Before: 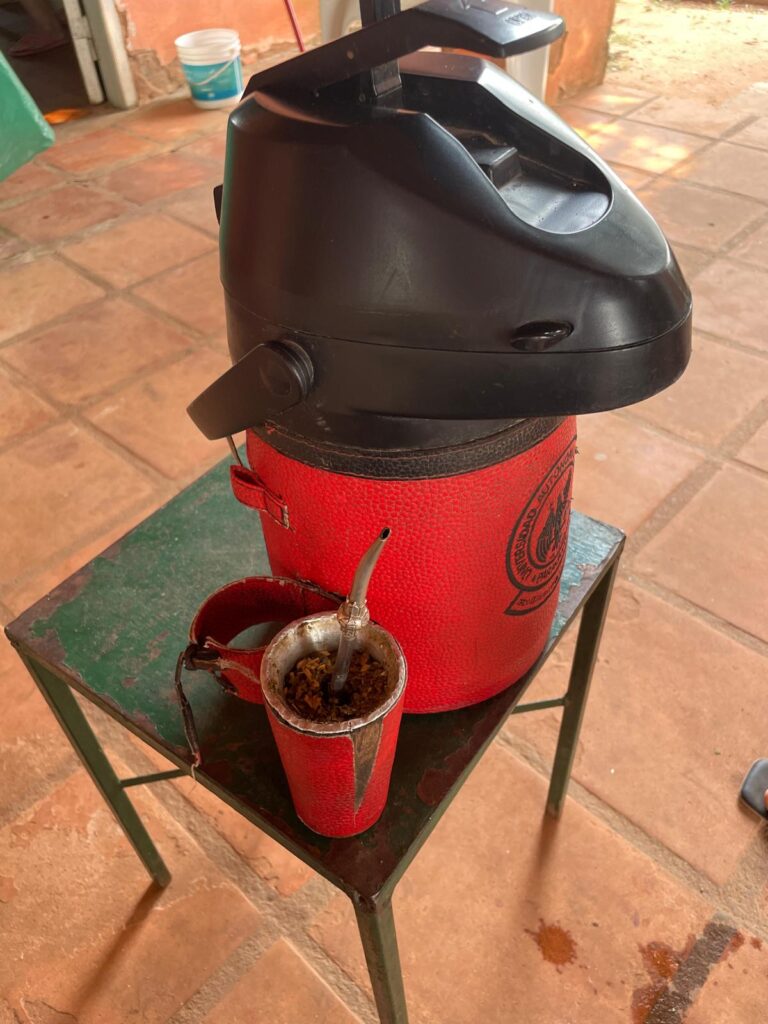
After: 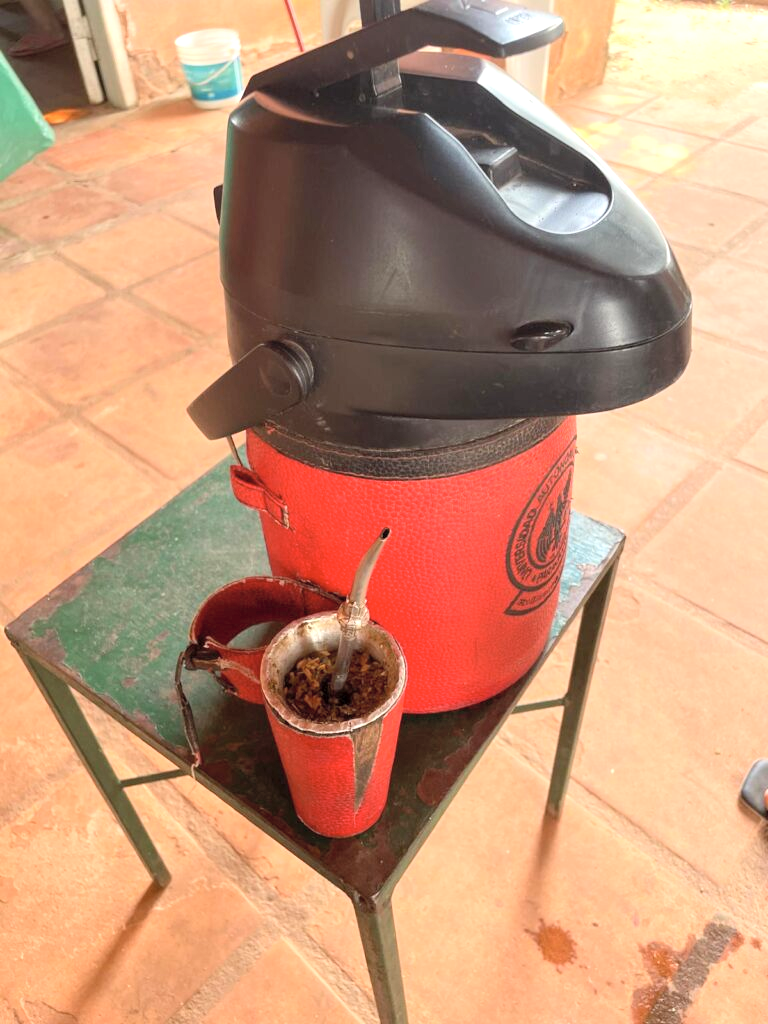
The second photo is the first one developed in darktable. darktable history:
exposure: black level correction 0.001, exposure 0.5 EV, compensate exposure bias true, compensate highlight preservation false
contrast brightness saturation: contrast 0.14, brightness 0.21
